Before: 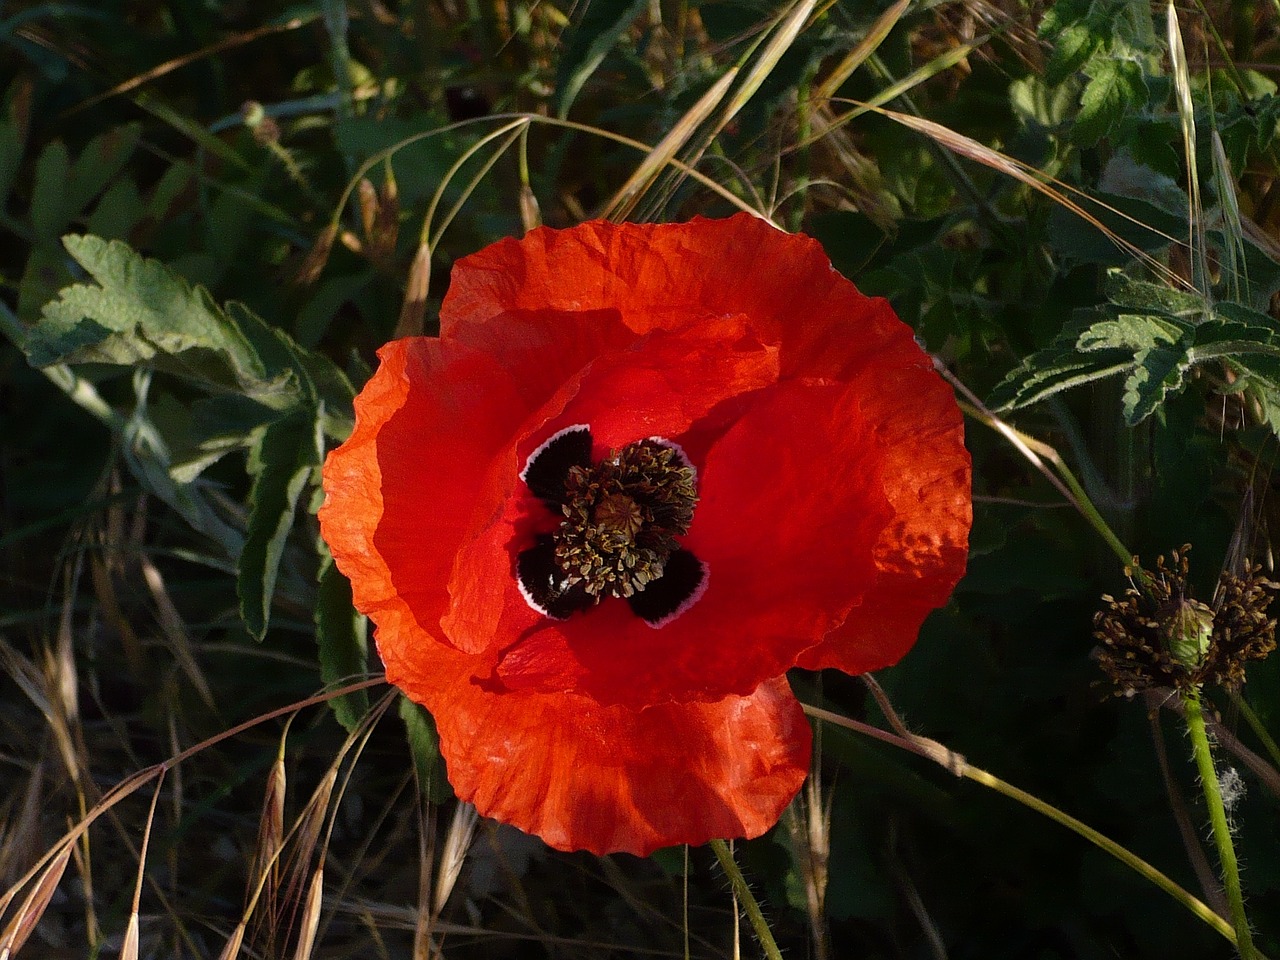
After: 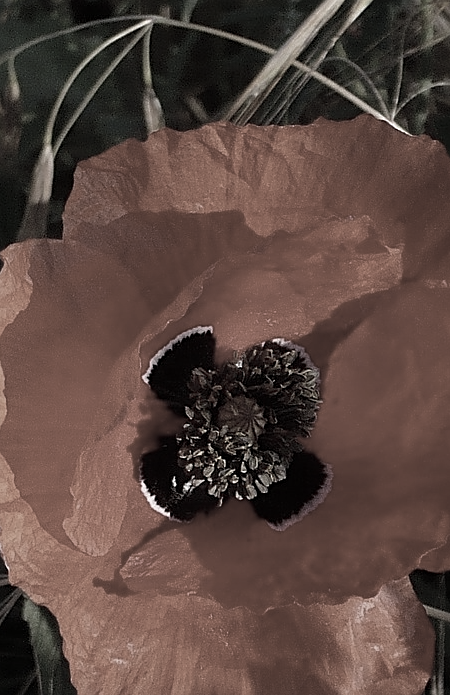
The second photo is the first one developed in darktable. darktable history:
color correction: saturation 0.2
crop and rotate: left 29.476%, top 10.214%, right 35.32%, bottom 17.333%
sharpen: on, module defaults
